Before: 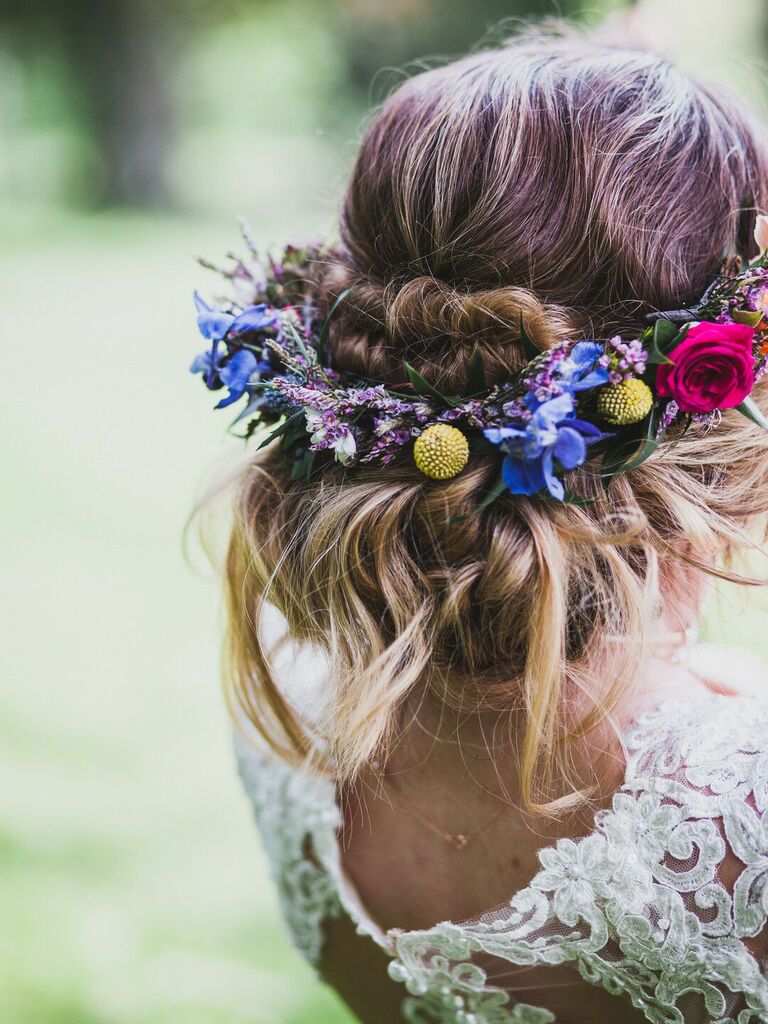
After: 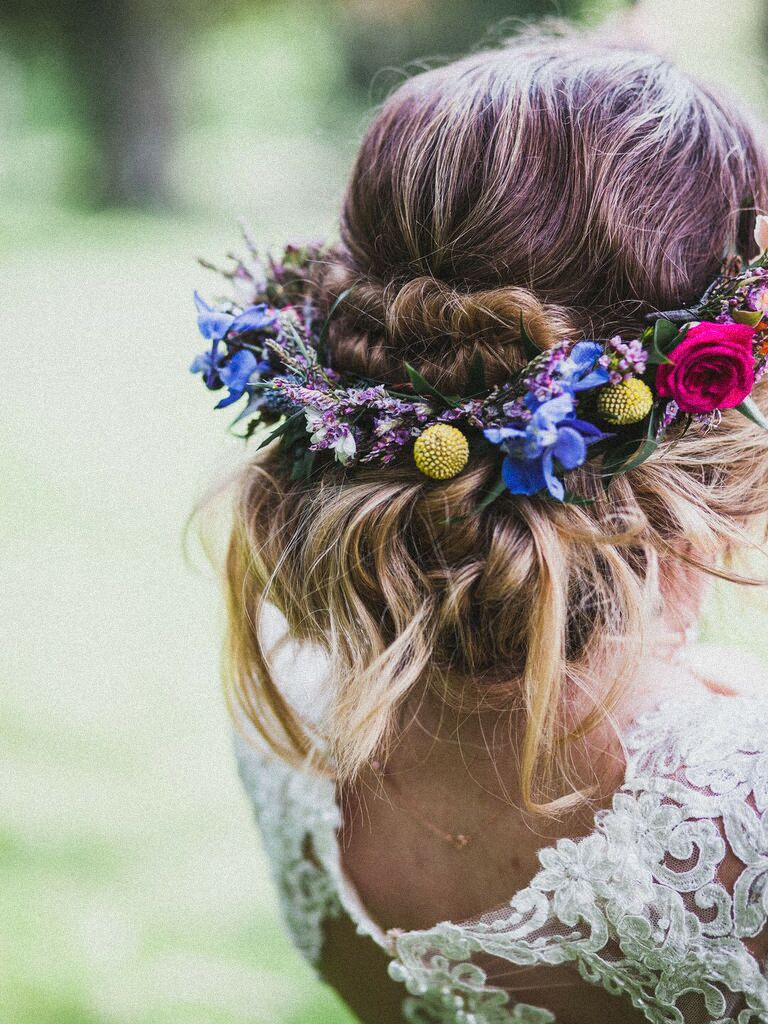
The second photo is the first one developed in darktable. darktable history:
color zones: mix -62.47%
grain: mid-tones bias 0%
